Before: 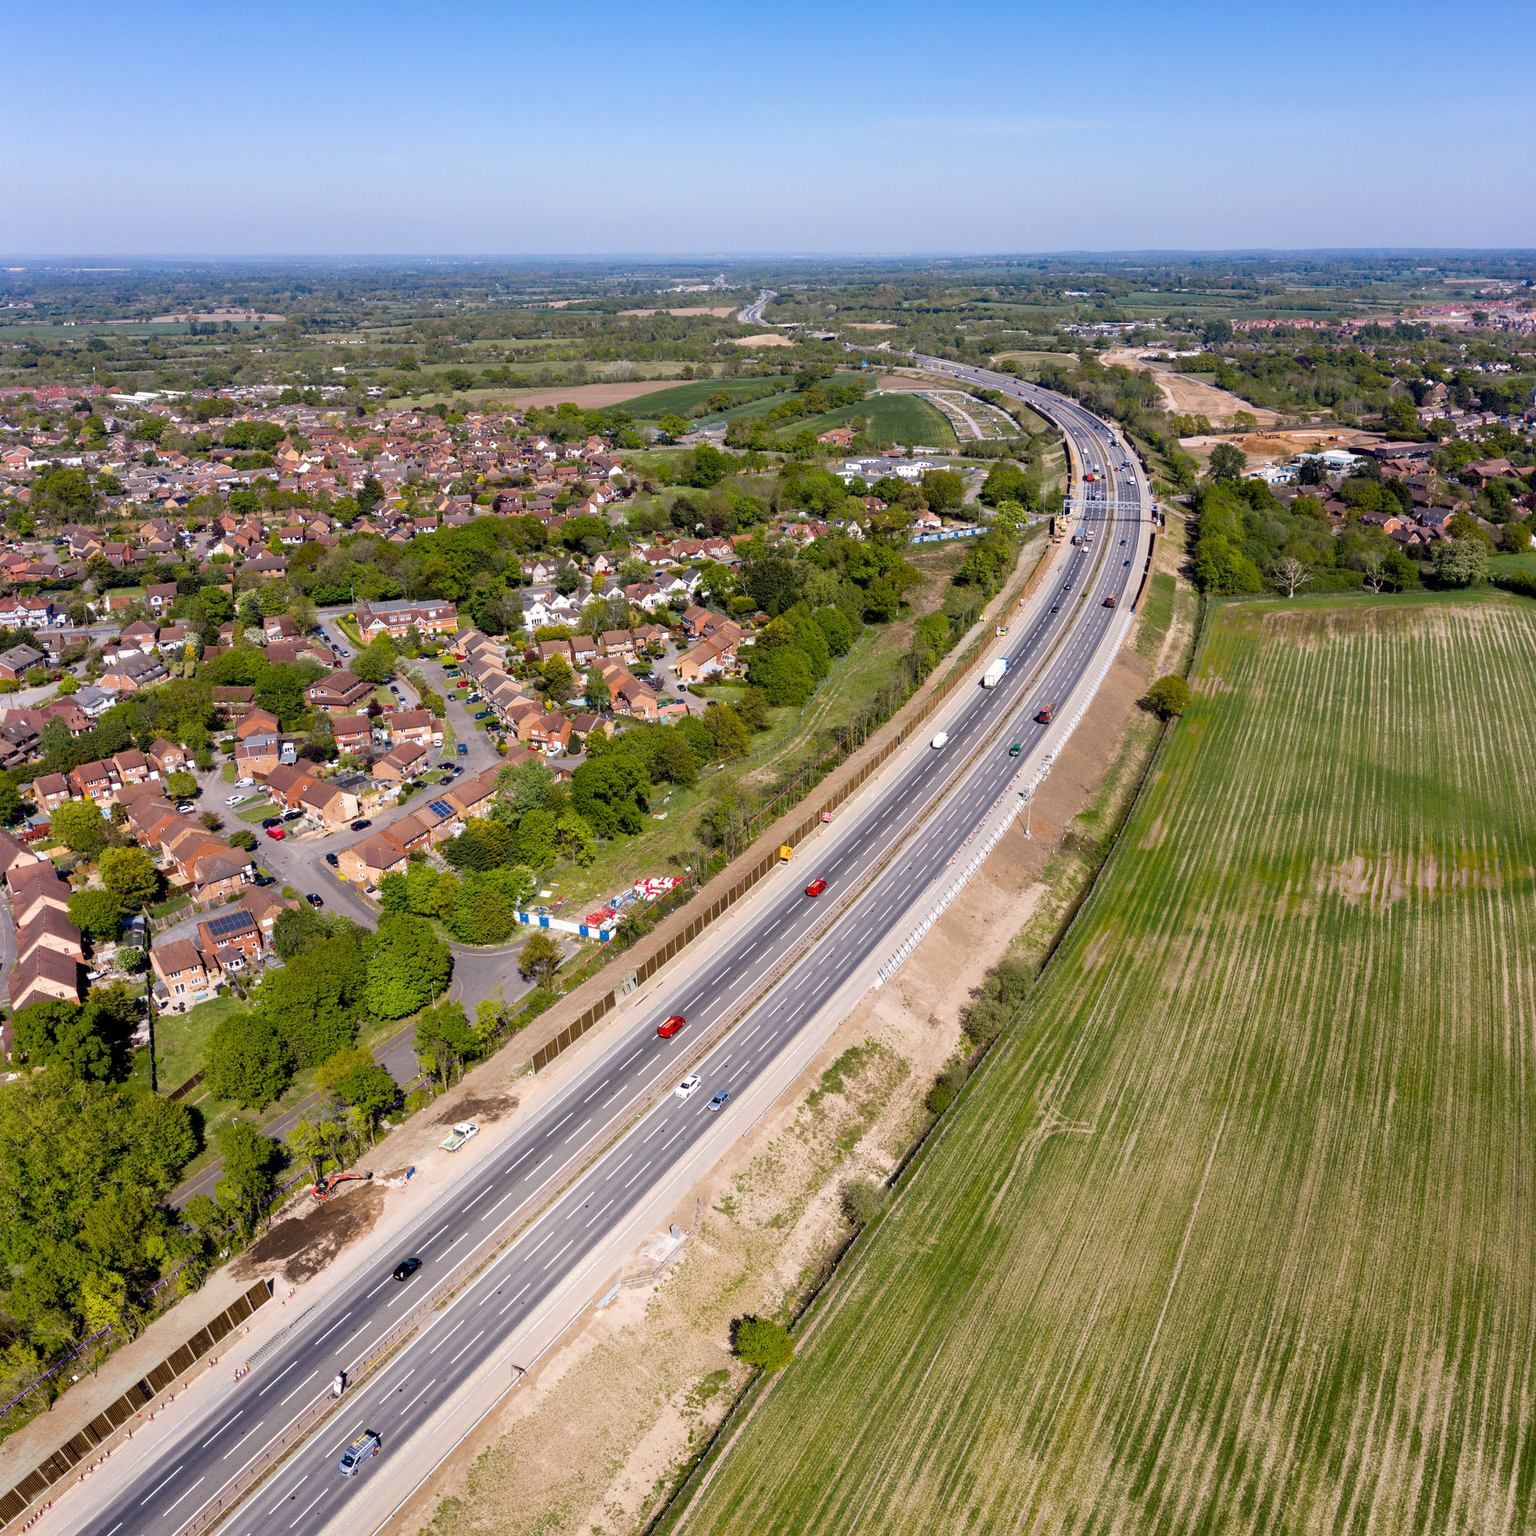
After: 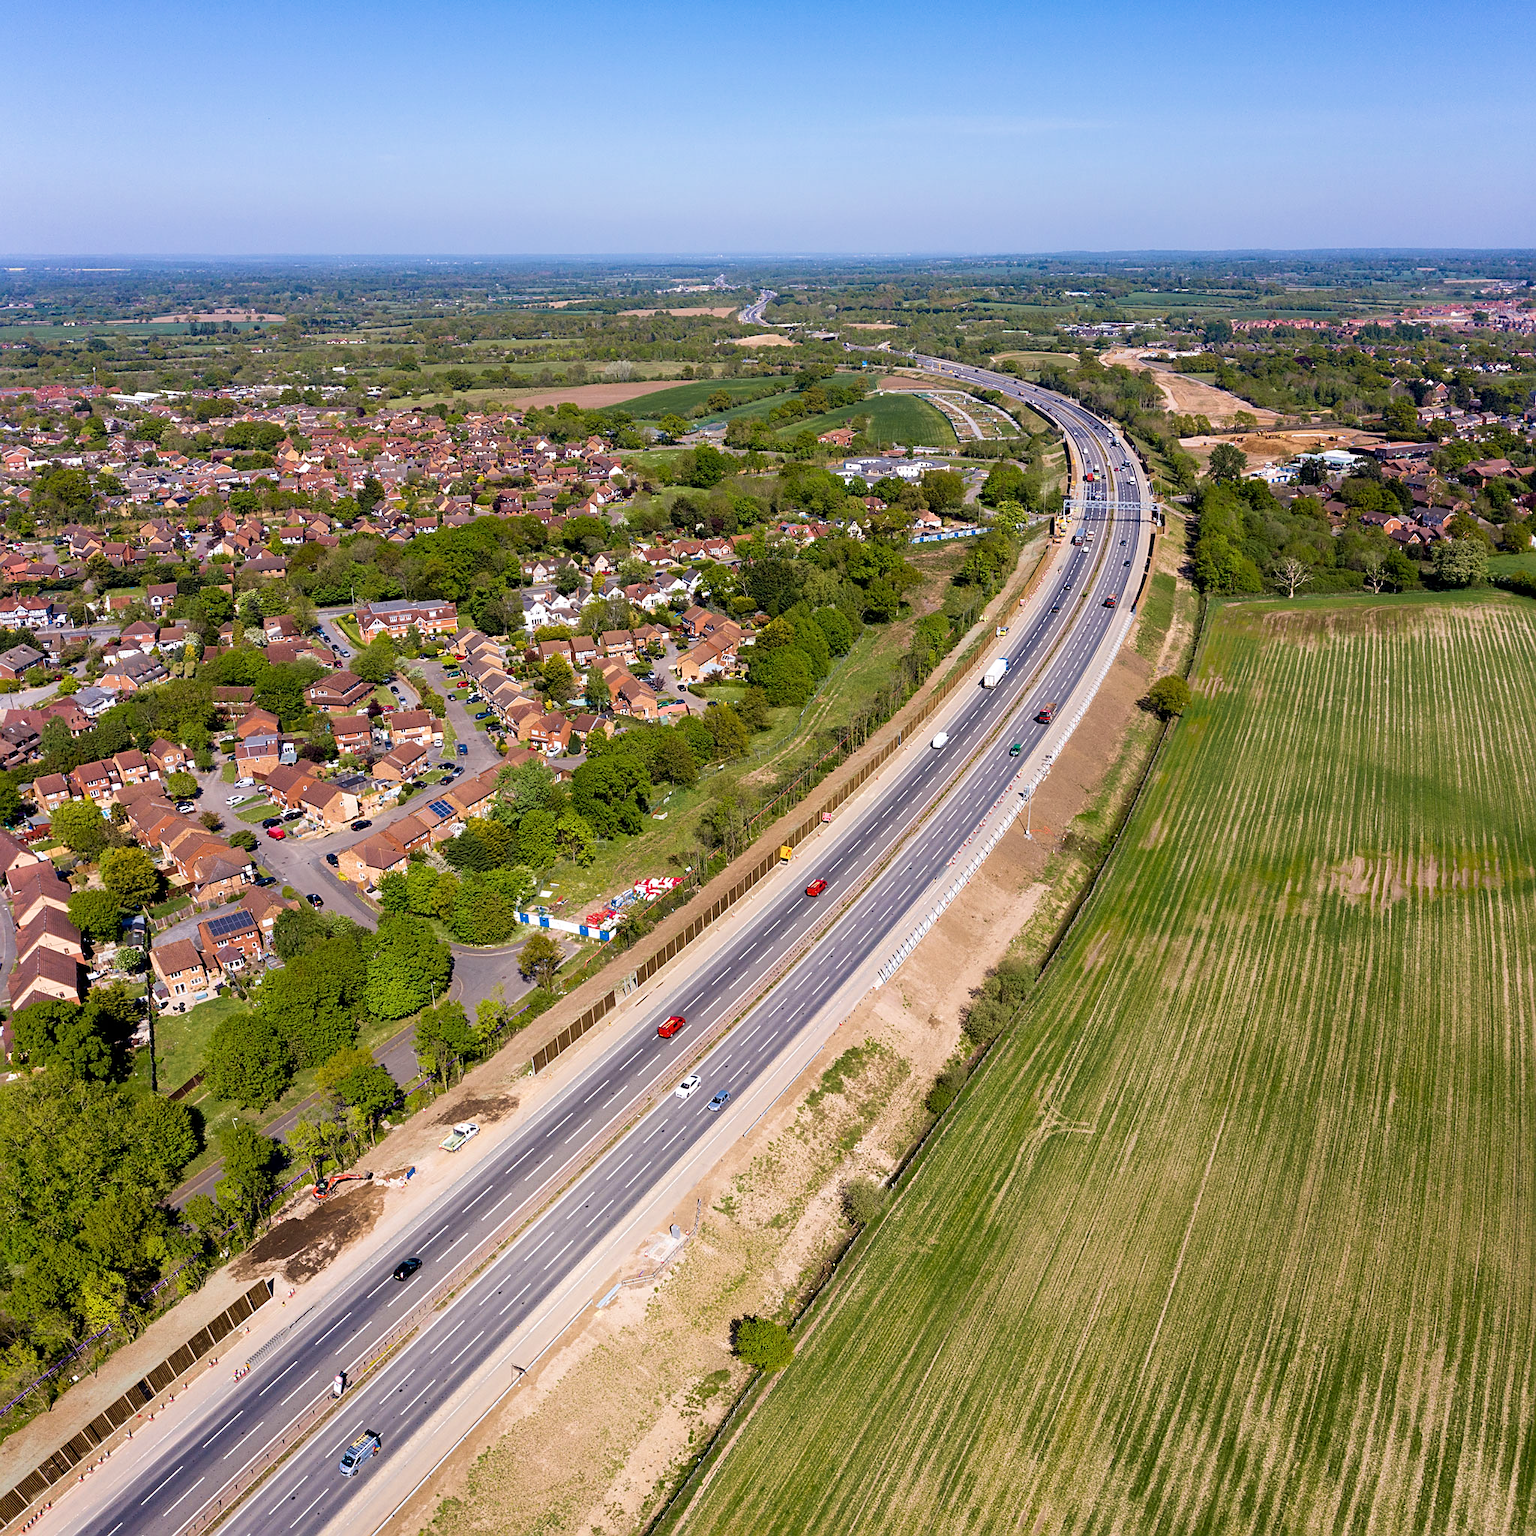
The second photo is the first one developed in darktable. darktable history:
sharpen: on, module defaults
velvia: strength 30%
